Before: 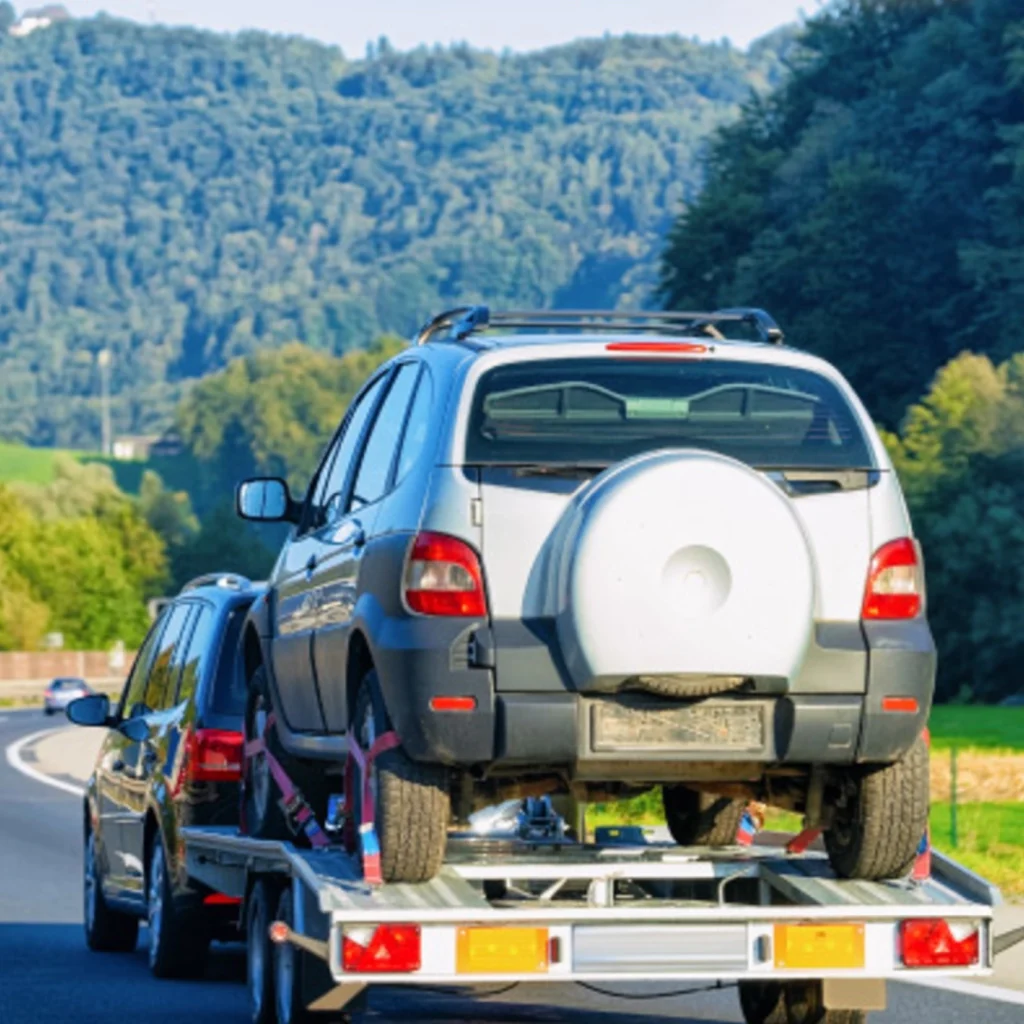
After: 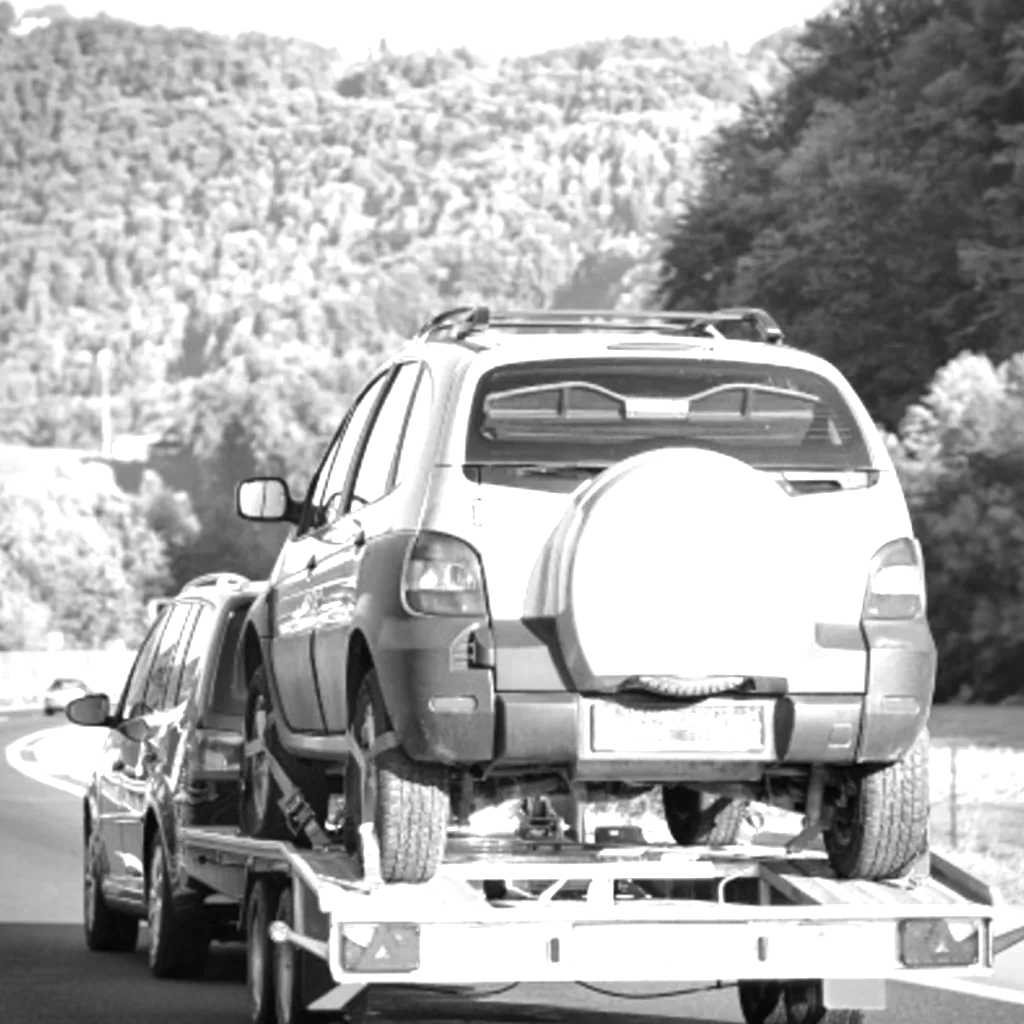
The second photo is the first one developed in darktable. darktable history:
vignetting: automatic ratio true
monochrome: a 16.01, b -2.65, highlights 0.52
exposure: black level correction 0, exposure 1.45 EV, compensate exposure bias true, compensate highlight preservation false
